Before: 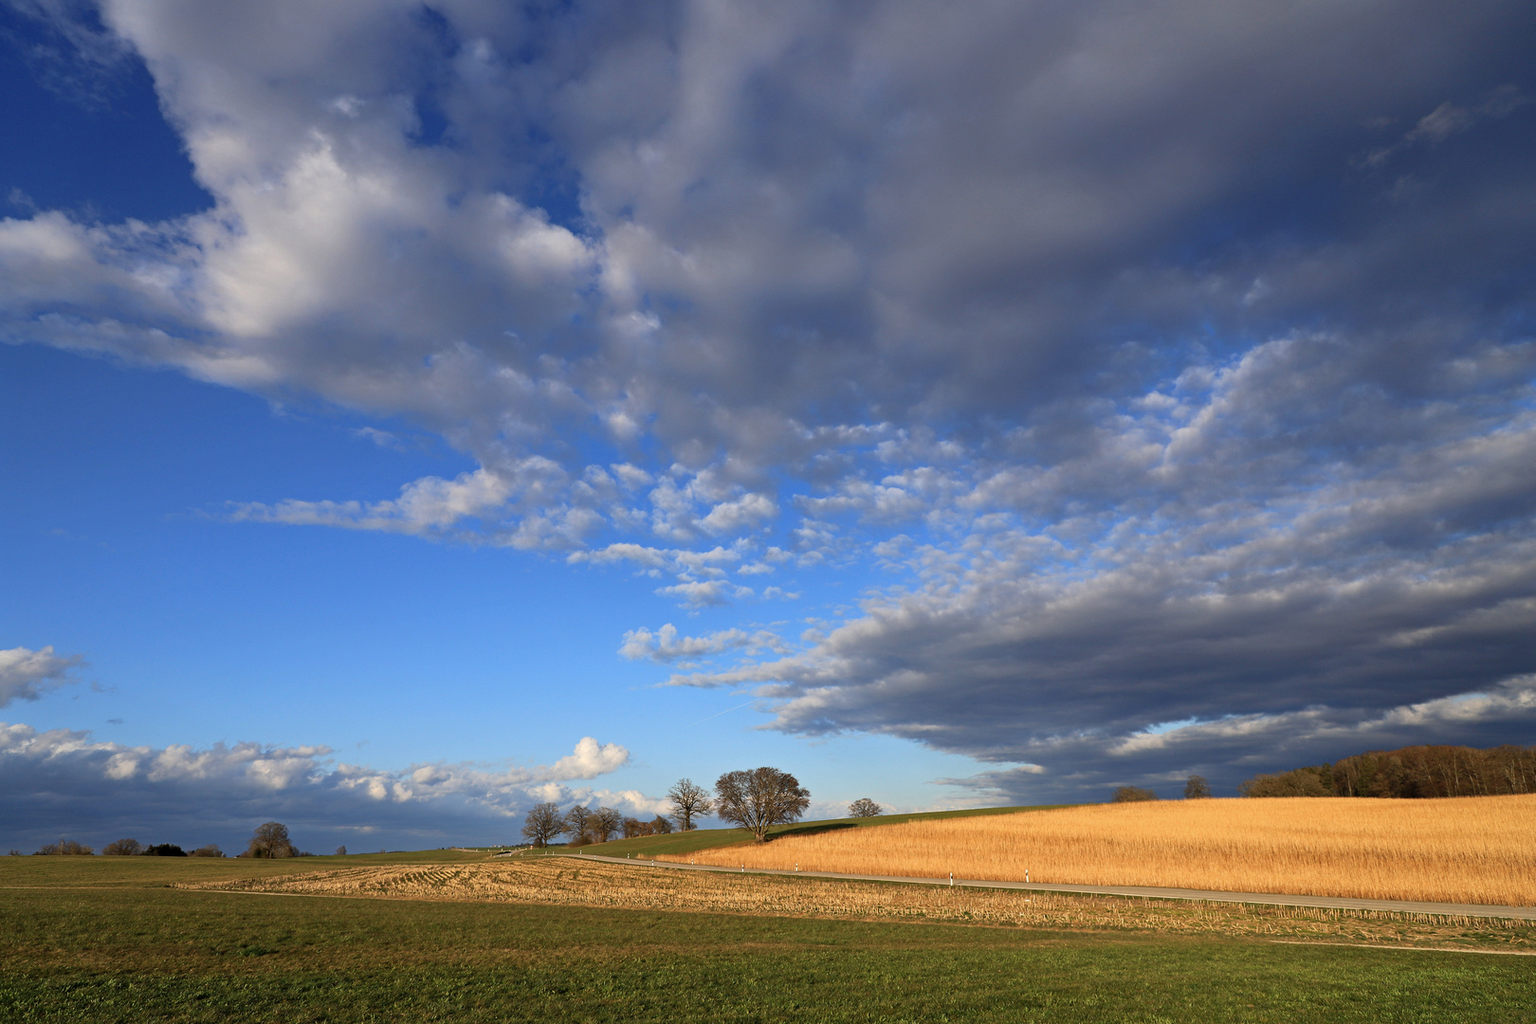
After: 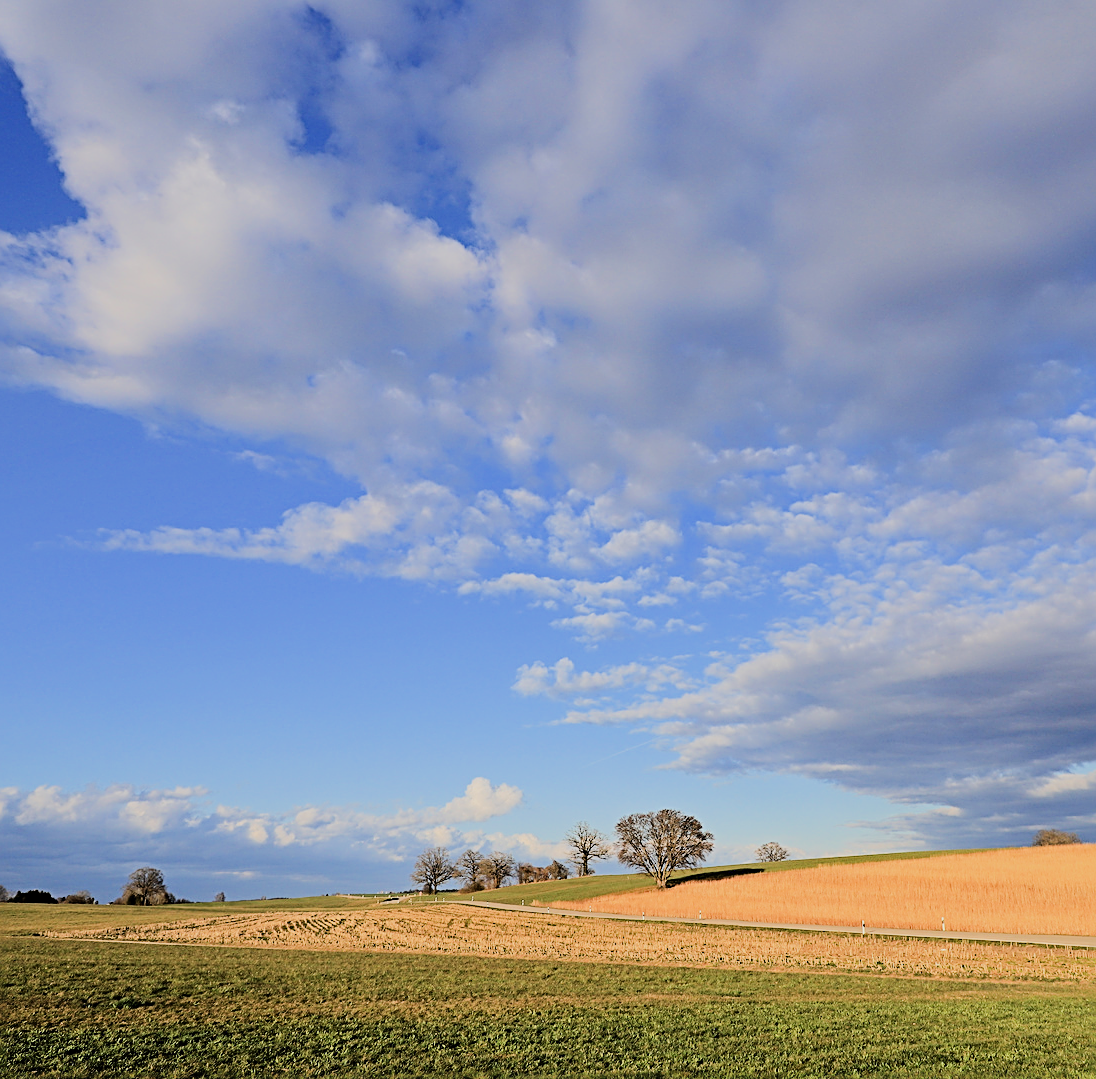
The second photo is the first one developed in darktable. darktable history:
sharpen: radius 2.654, amount 0.662
crop and rotate: left 8.683%, right 23.622%
tone equalizer: -7 EV 0.141 EV, -6 EV 0.601 EV, -5 EV 1.13 EV, -4 EV 1.35 EV, -3 EV 1.12 EV, -2 EV 0.6 EV, -1 EV 0.157 EV, edges refinement/feathering 500, mask exposure compensation -1.57 EV, preserve details no
filmic rgb: black relative exposure -7.65 EV, white relative exposure 4.56 EV, threshold 3.05 EV, hardness 3.61, contrast 1.056, enable highlight reconstruction true
